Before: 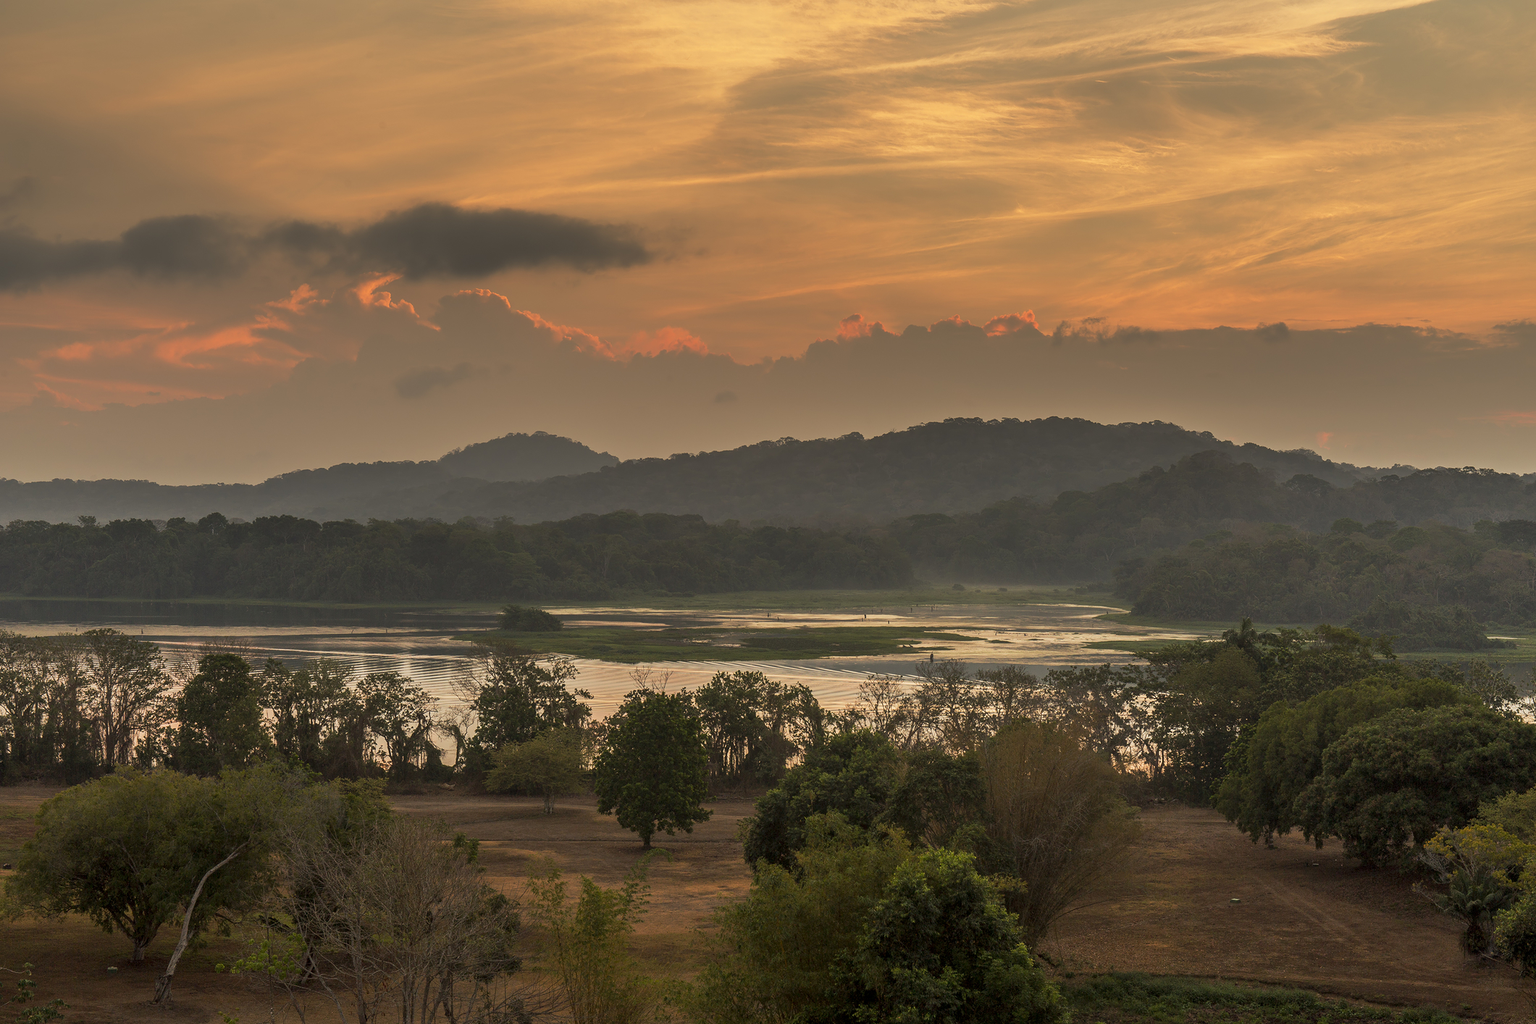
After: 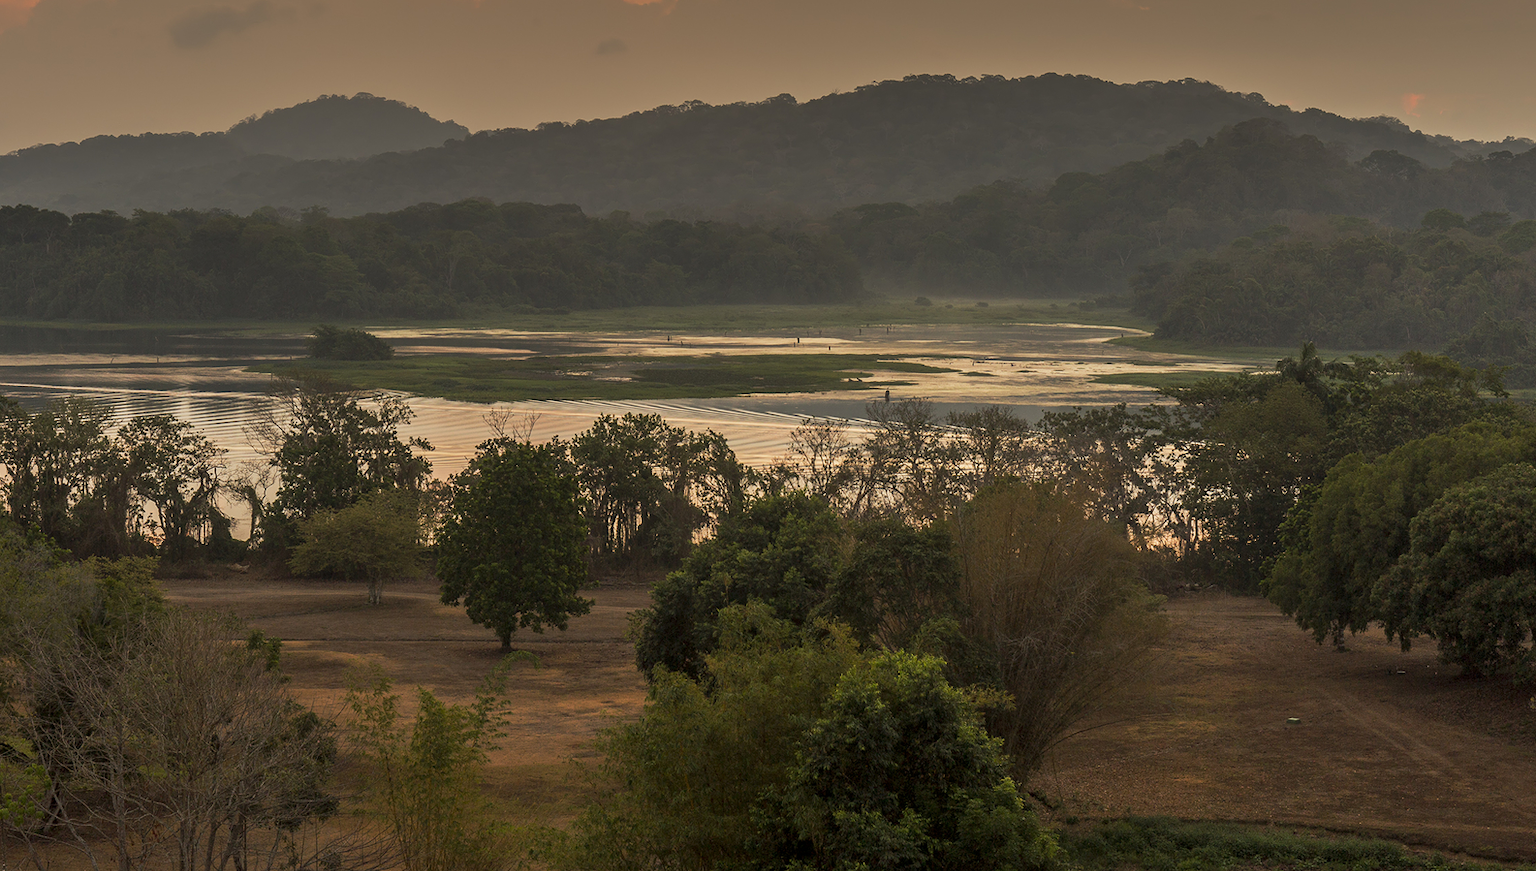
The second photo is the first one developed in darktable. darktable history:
crop and rotate: left 17.499%, top 35.361%, right 7.761%, bottom 1.021%
